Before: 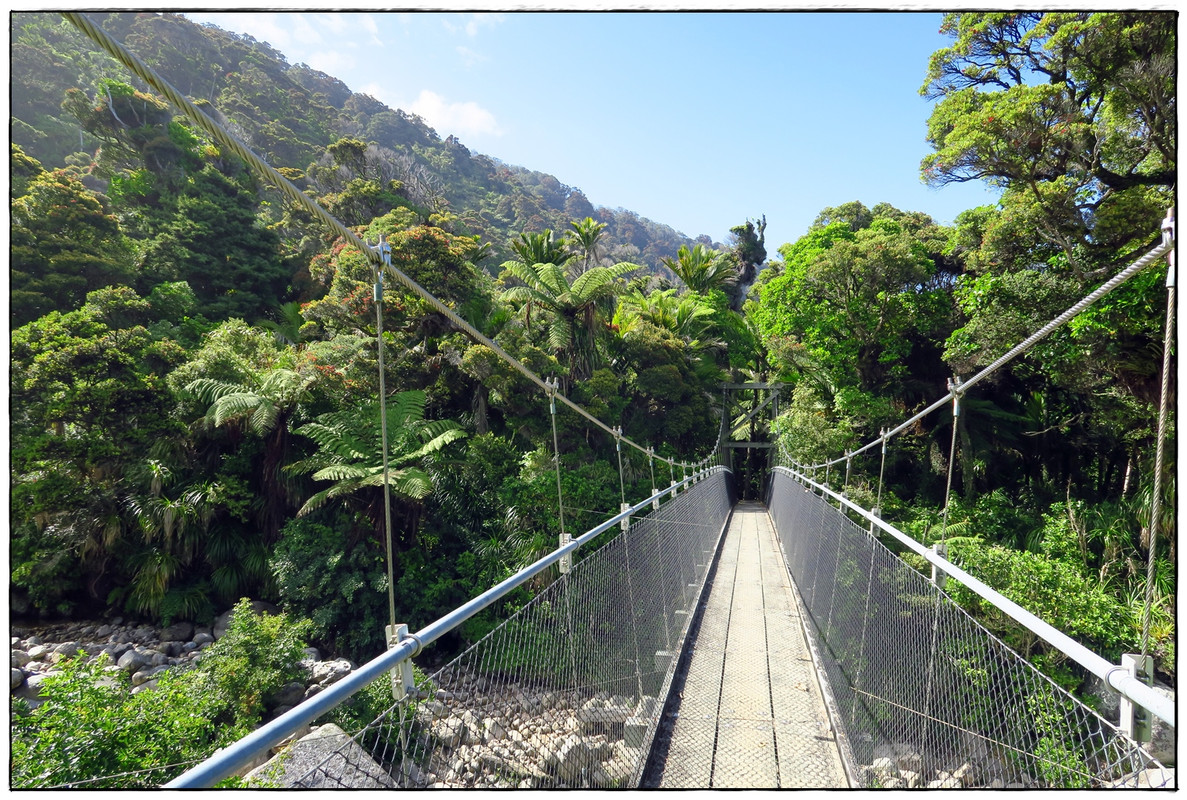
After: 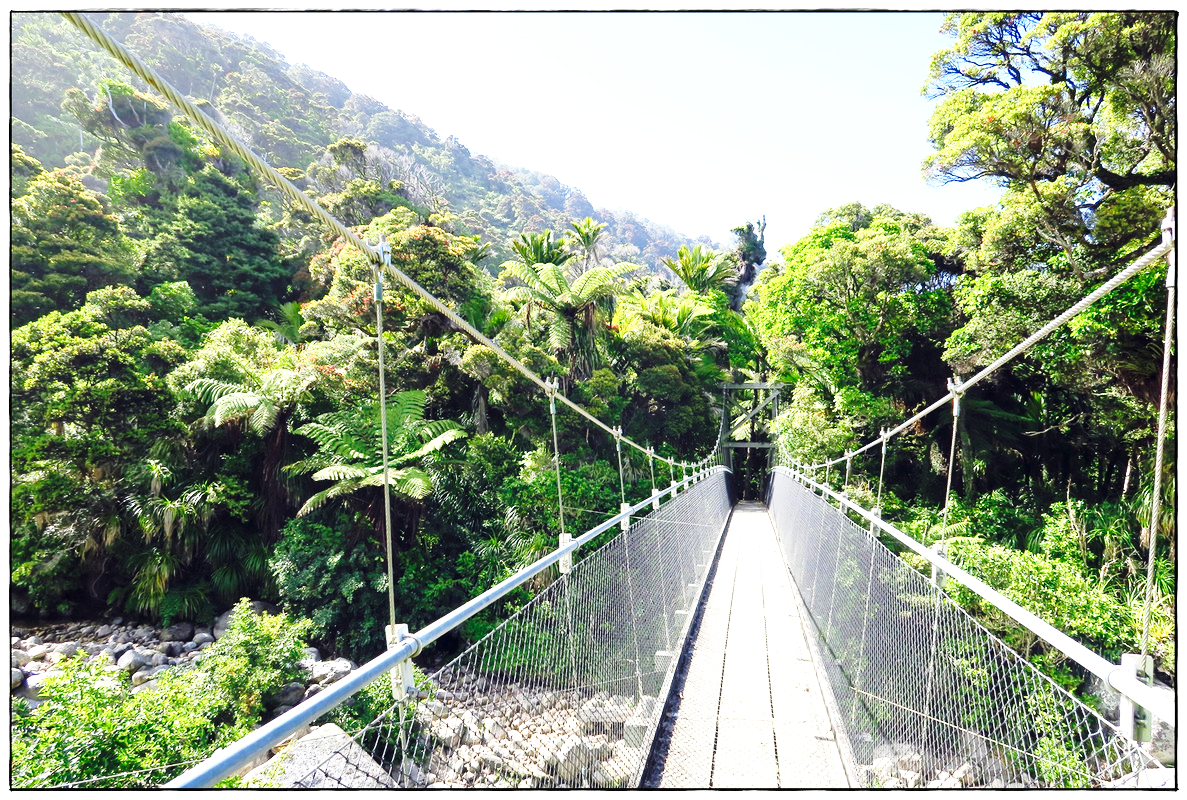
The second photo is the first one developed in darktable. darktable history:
exposure: black level correction 0, exposure 0.7 EV, compensate exposure bias true, compensate highlight preservation false
contrast brightness saturation: saturation -0.05
base curve: curves: ch0 [(0, 0) (0.036, 0.037) (0.121, 0.228) (0.46, 0.76) (0.859, 0.983) (1, 1)], preserve colors none
